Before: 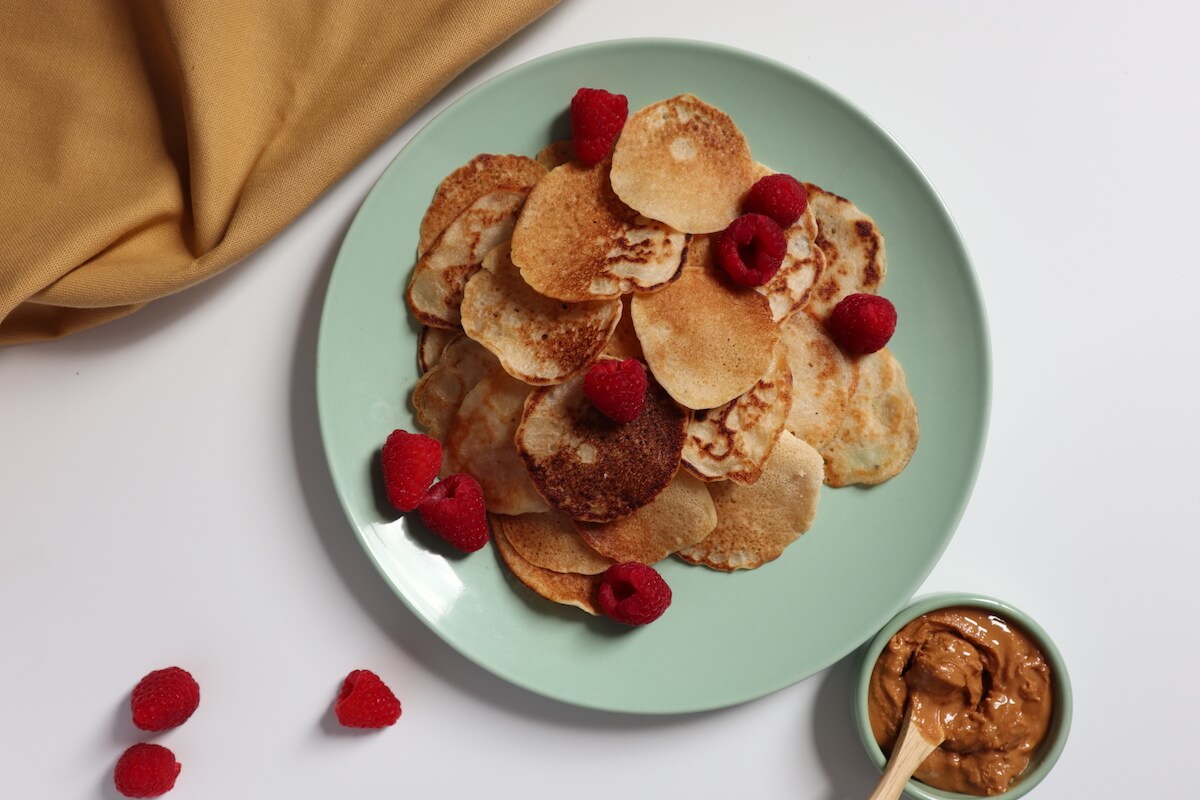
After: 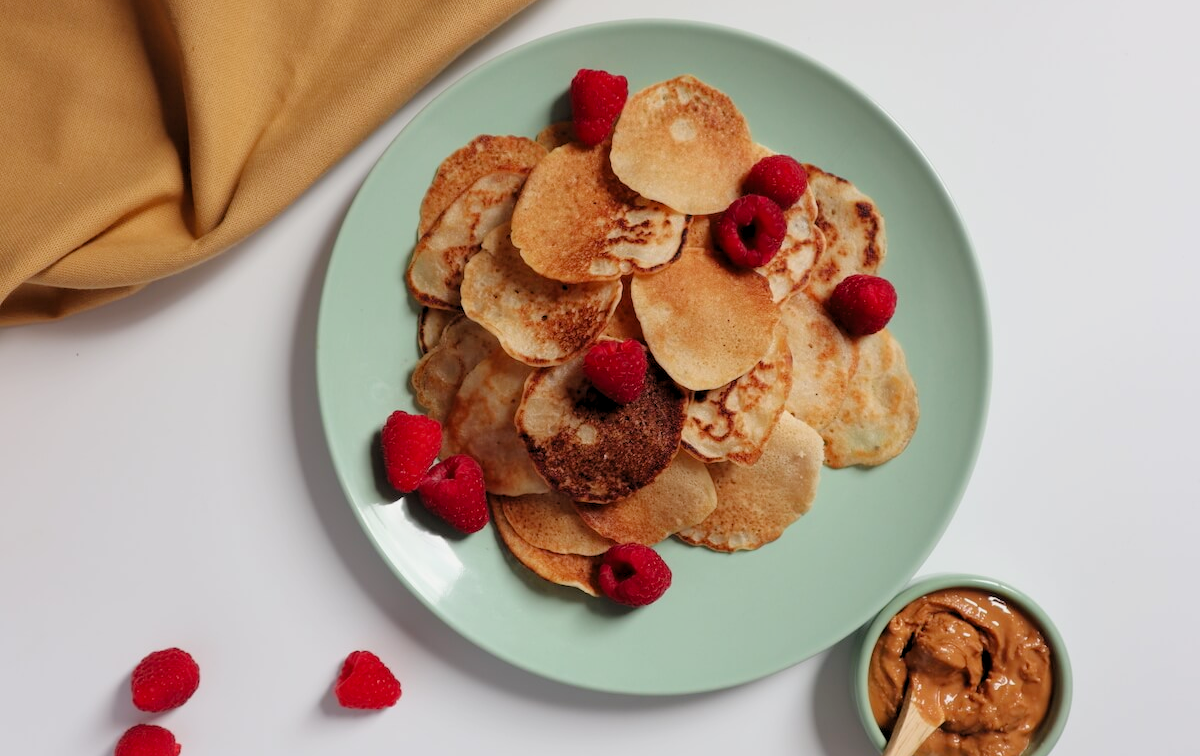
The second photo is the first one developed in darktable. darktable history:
tone curve: curves: ch0 [(0.047, 0) (0.292, 0.352) (0.657, 0.678) (1, 0.958)], color space Lab, linked channels, preserve colors none
crop and rotate: top 2.479%, bottom 3.018%
